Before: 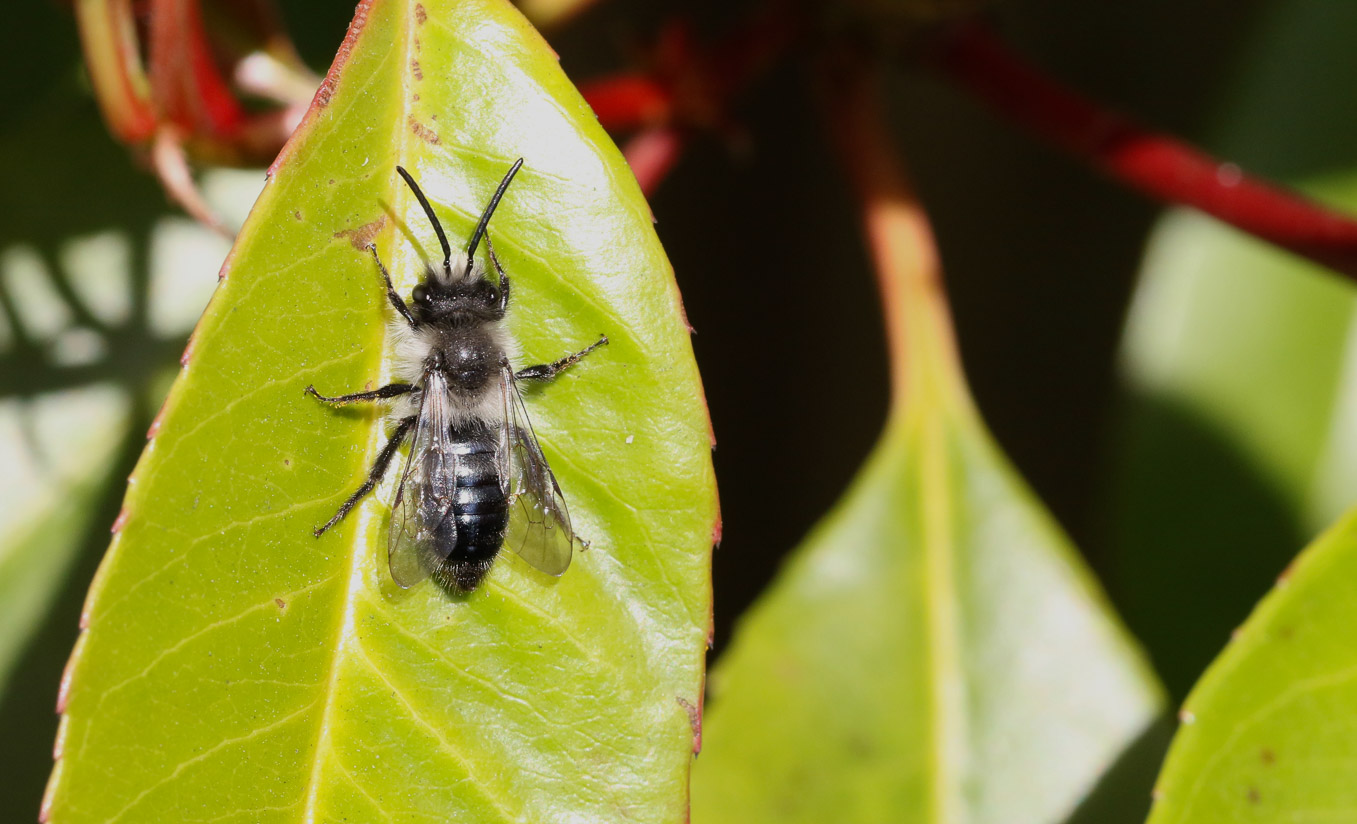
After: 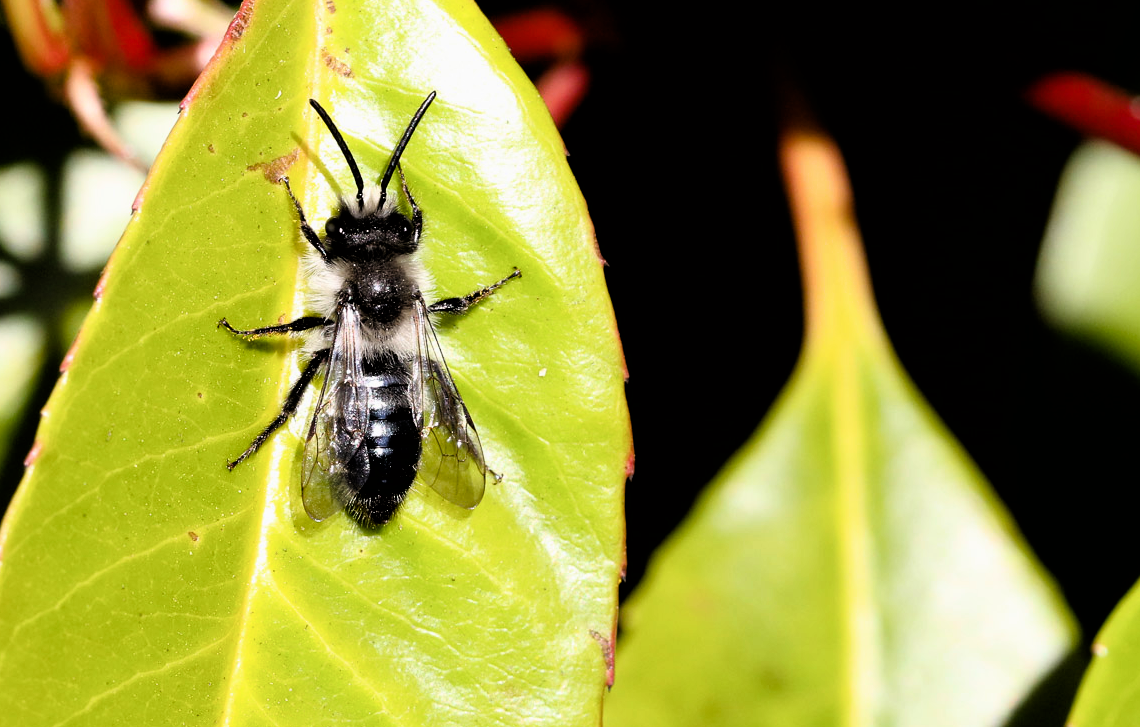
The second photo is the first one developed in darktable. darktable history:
crop: left 6.446%, top 8.188%, right 9.538%, bottom 3.548%
color balance rgb: perceptual saturation grading › global saturation 20%, global vibrance 20%
filmic rgb: black relative exposure -3.63 EV, white relative exposure 2.16 EV, hardness 3.62
